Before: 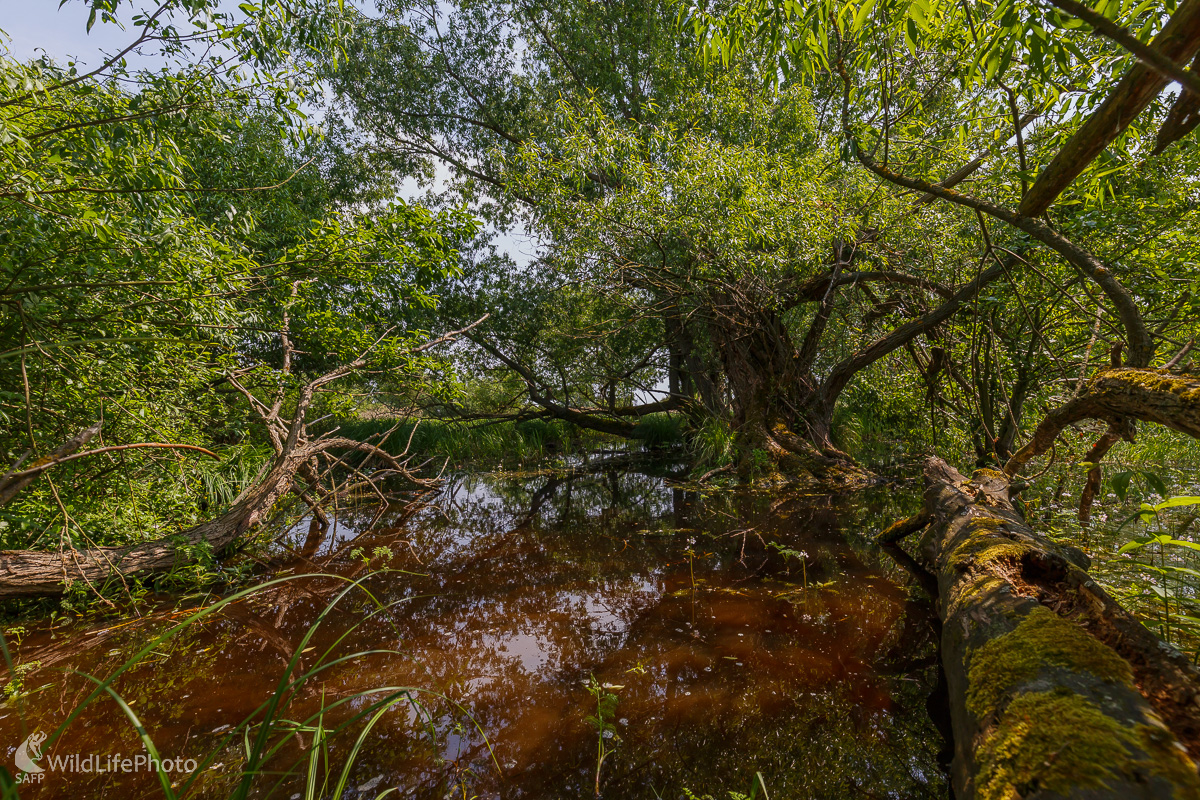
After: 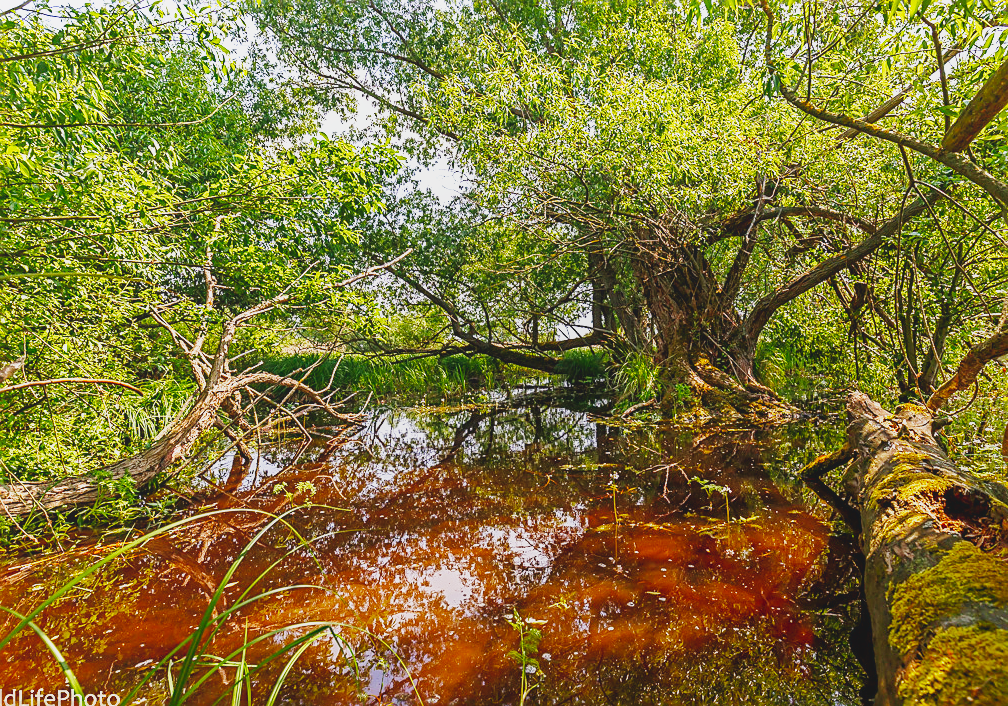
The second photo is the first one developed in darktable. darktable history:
sharpen: on, module defaults
shadows and highlights: on, module defaults
local contrast: highlights 68%, shadows 68%, detail 82%, midtone range 0.325
exposure: black level correction 0, exposure 0.7 EV, compensate exposure bias true, compensate highlight preservation false
contrast brightness saturation: contrast 0.05
crop: left 6.446%, top 8.188%, right 9.538%, bottom 3.548%
color balance: on, module defaults
base curve: curves: ch0 [(0, 0.003) (0.001, 0.002) (0.006, 0.004) (0.02, 0.022) (0.048, 0.086) (0.094, 0.234) (0.162, 0.431) (0.258, 0.629) (0.385, 0.8) (0.548, 0.918) (0.751, 0.988) (1, 1)], preserve colors none
